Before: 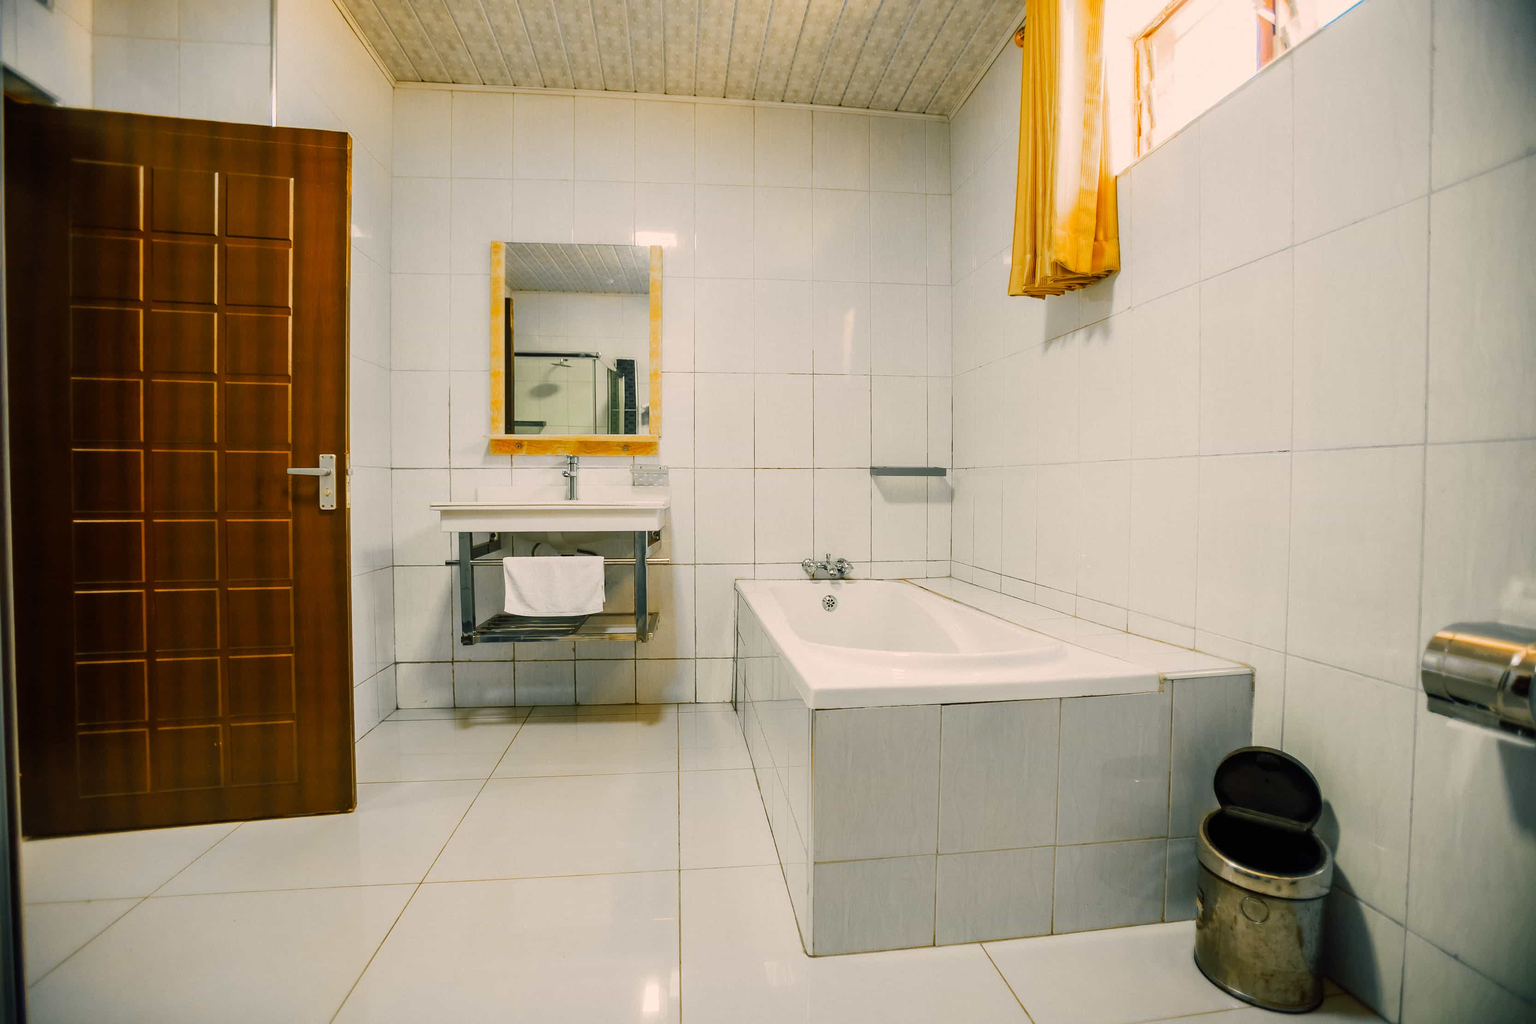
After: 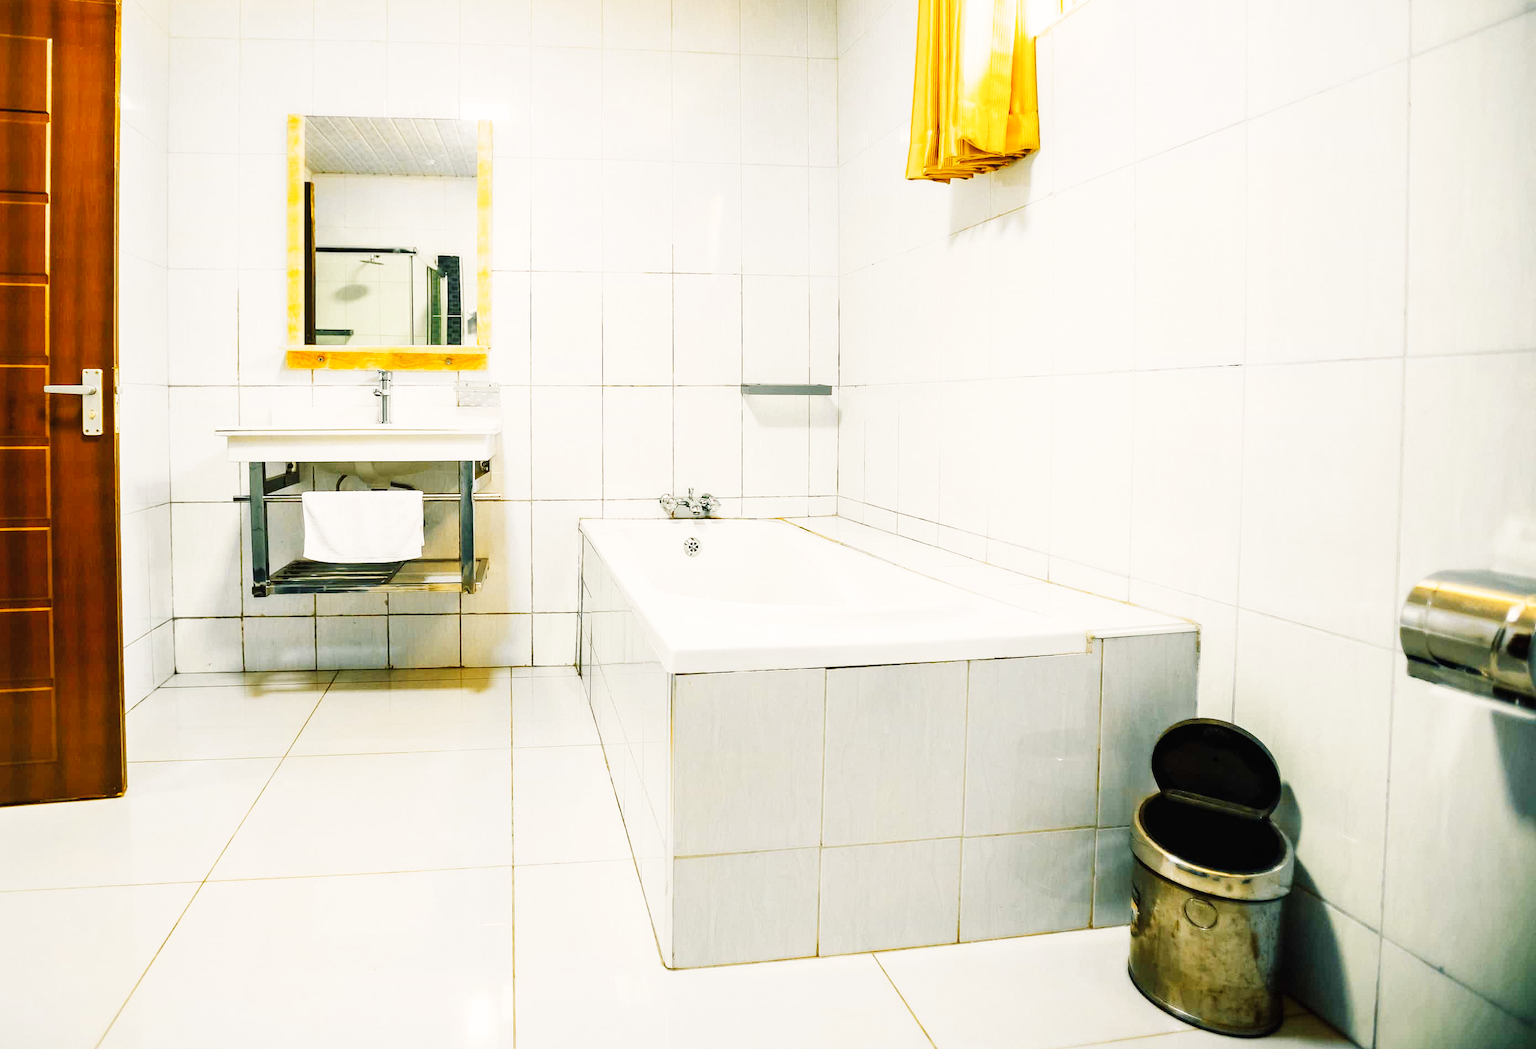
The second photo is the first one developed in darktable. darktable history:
crop: left 16.315%, top 14.246%
color zones: curves: ch1 [(0, 0.469) (0.001, 0.469) (0.12, 0.446) (0.248, 0.469) (0.5, 0.5) (0.748, 0.5) (0.999, 0.469) (1, 0.469)]
base curve: curves: ch0 [(0, 0.003) (0.001, 0.002) (0.006, 0.004) (0.02, 0.022) (0.048, 0.086) (0.094, 0.234) (0.162, 0.431) (0.258, 0.629) (0.385, 0.8) (0.548, 0.918) (0.751, 0.988) (1, 1)], preserve colors none
